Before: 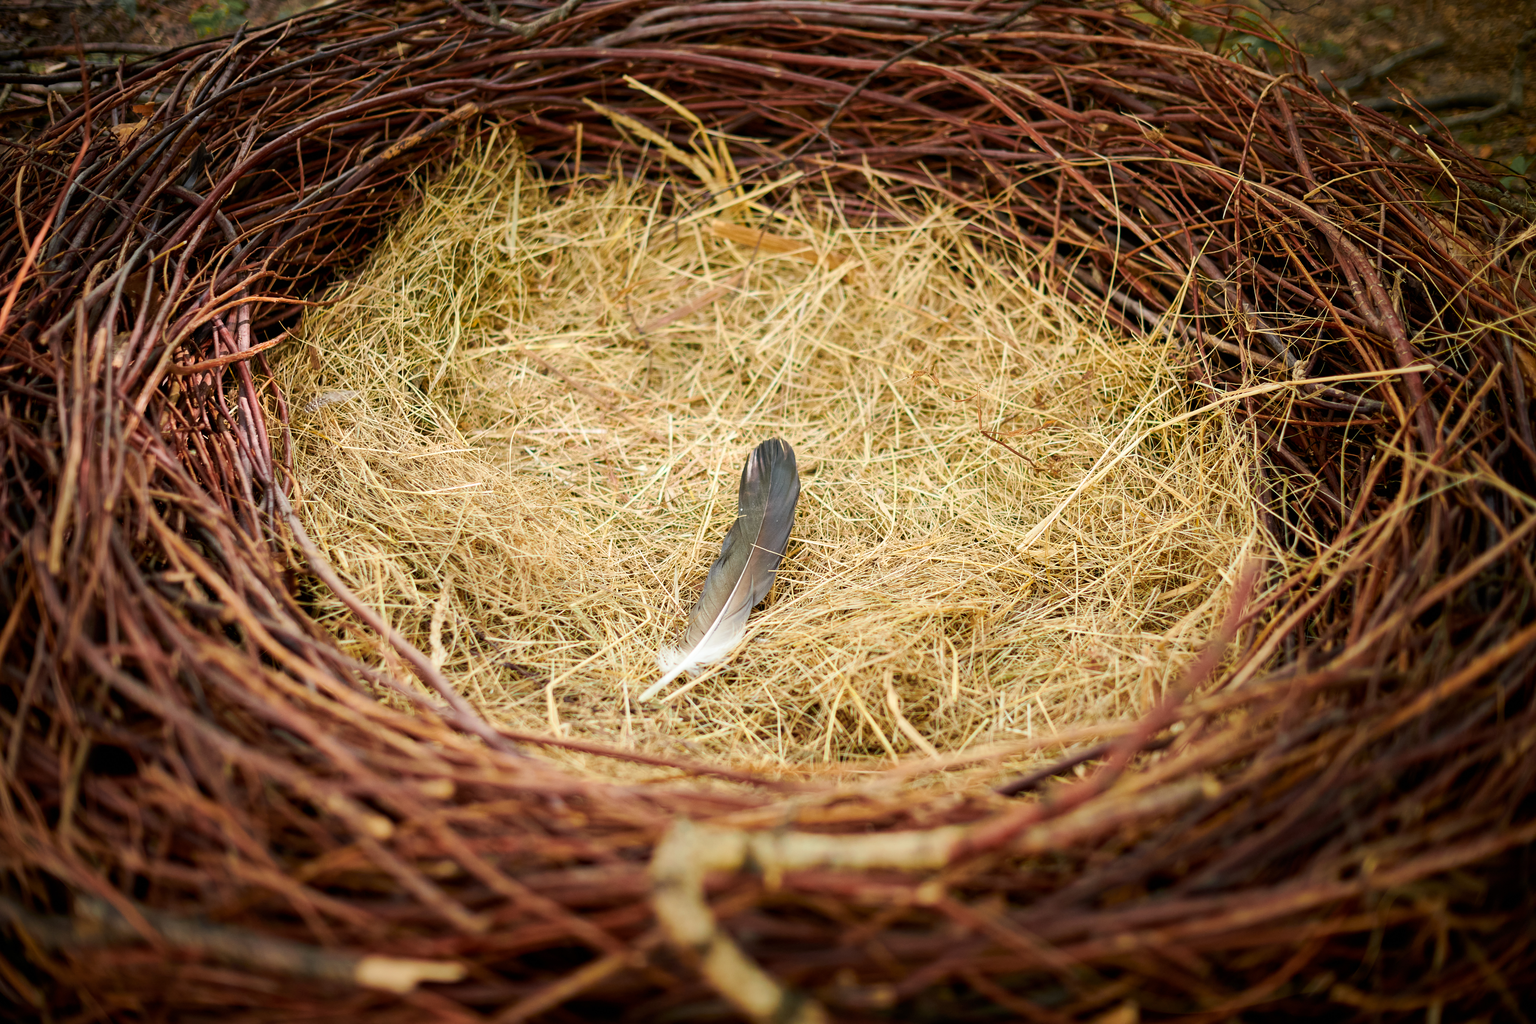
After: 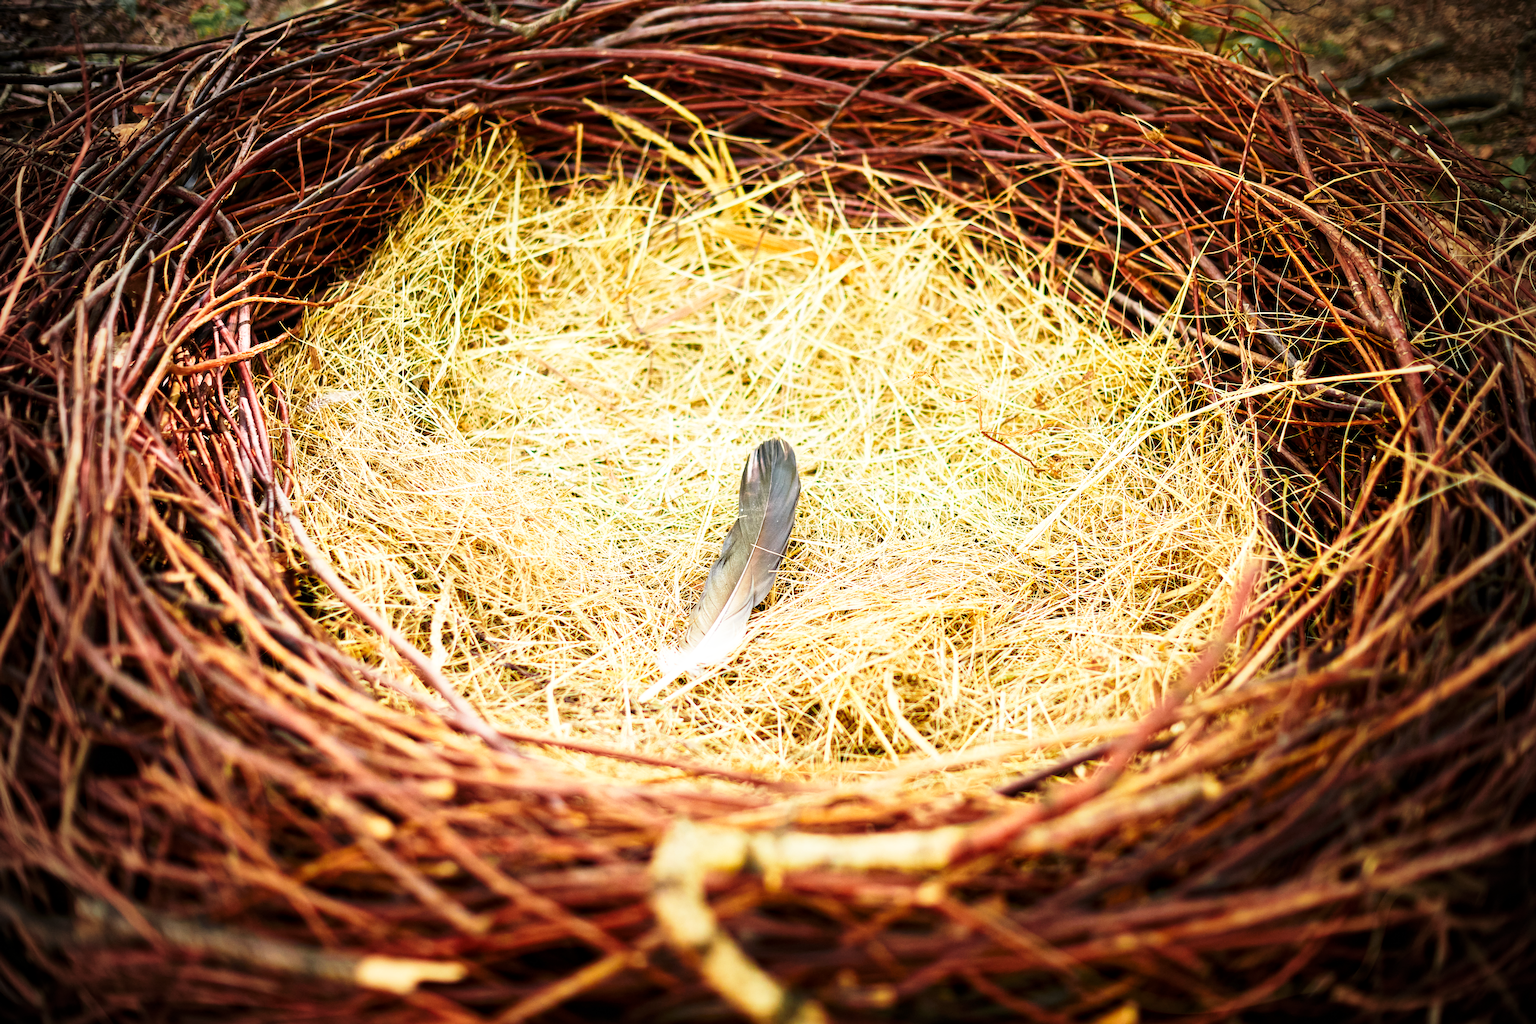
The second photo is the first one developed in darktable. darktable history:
base curve: curves: ch0 [(0, 0) (0.026, 0.03) (0.109, 0.232) (0.351, 0.748) (0.669, 0.968) (1, 1)], preserve colors none
vignetting: on, module defaults
local contrast: mode bilateral grid, contrast 10, coarseness 26, detail 115%, midtone range 0.2
